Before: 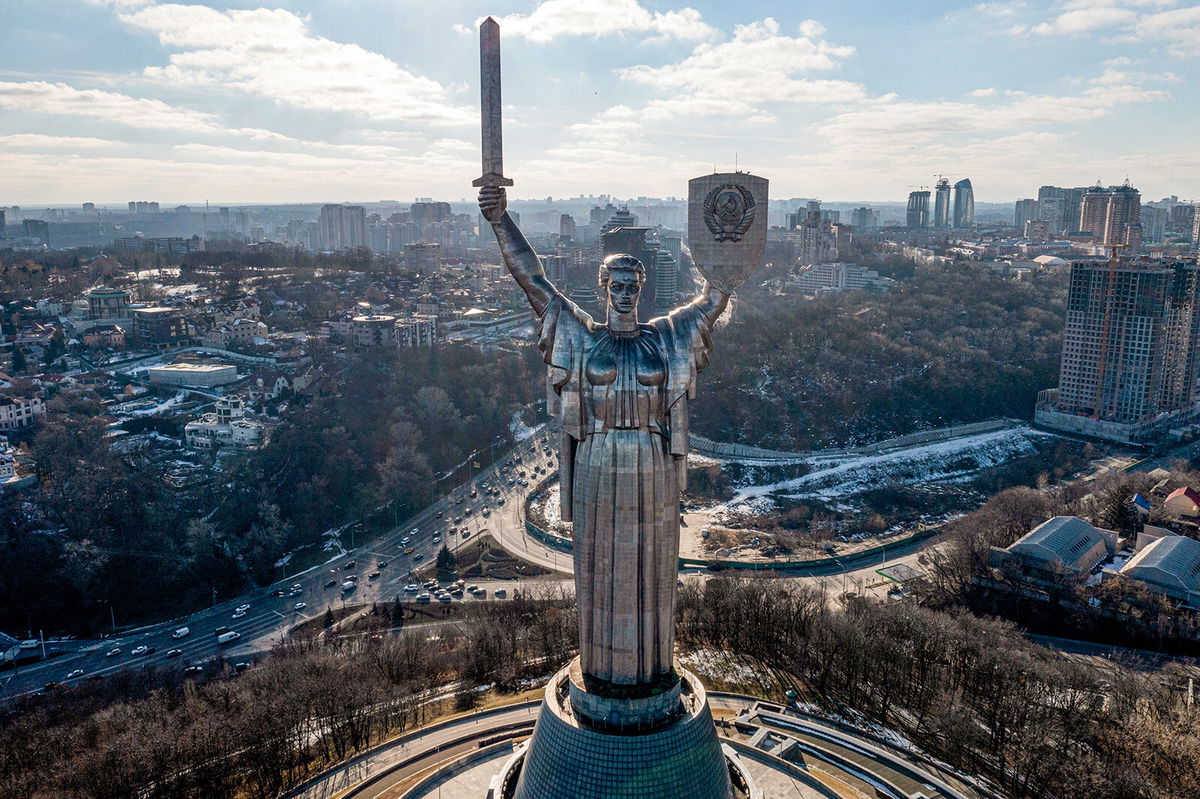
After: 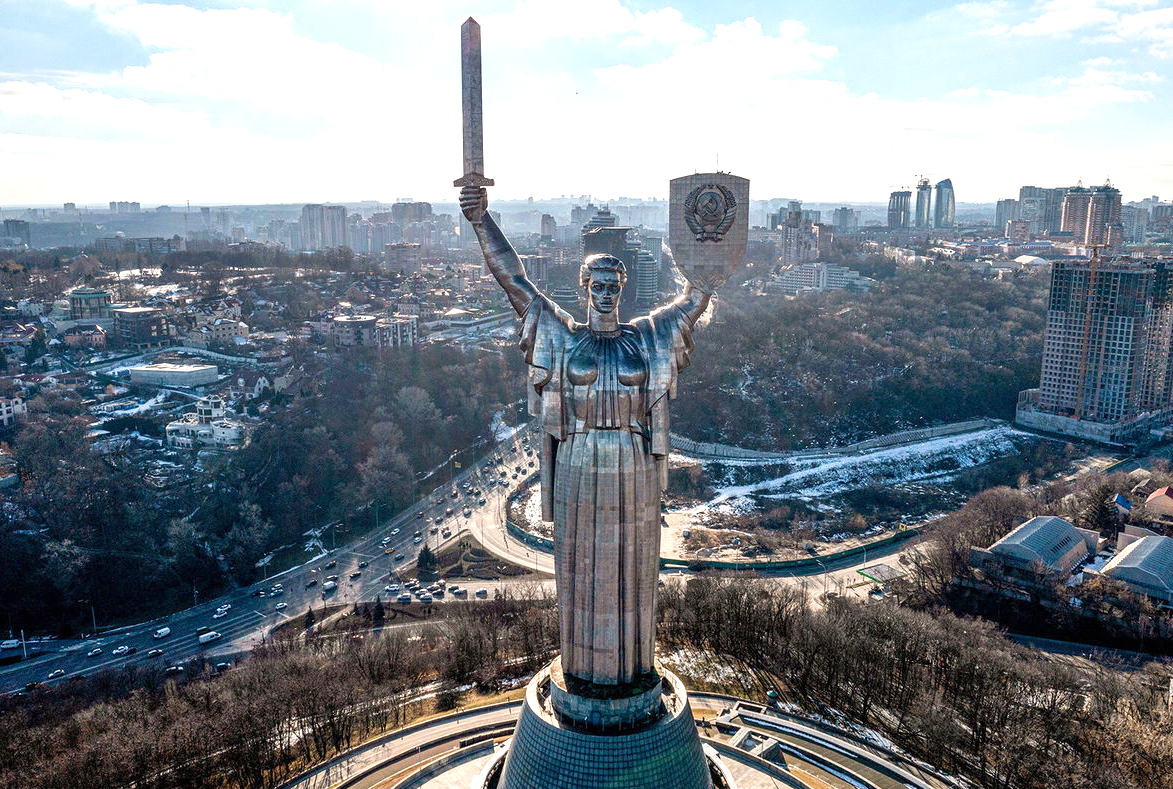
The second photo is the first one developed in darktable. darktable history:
exposure: exposure 0.642 EV, compensate highlight preservation false
crop and rotate: left 1.606%, right 0.61%, bottom 1.243%
